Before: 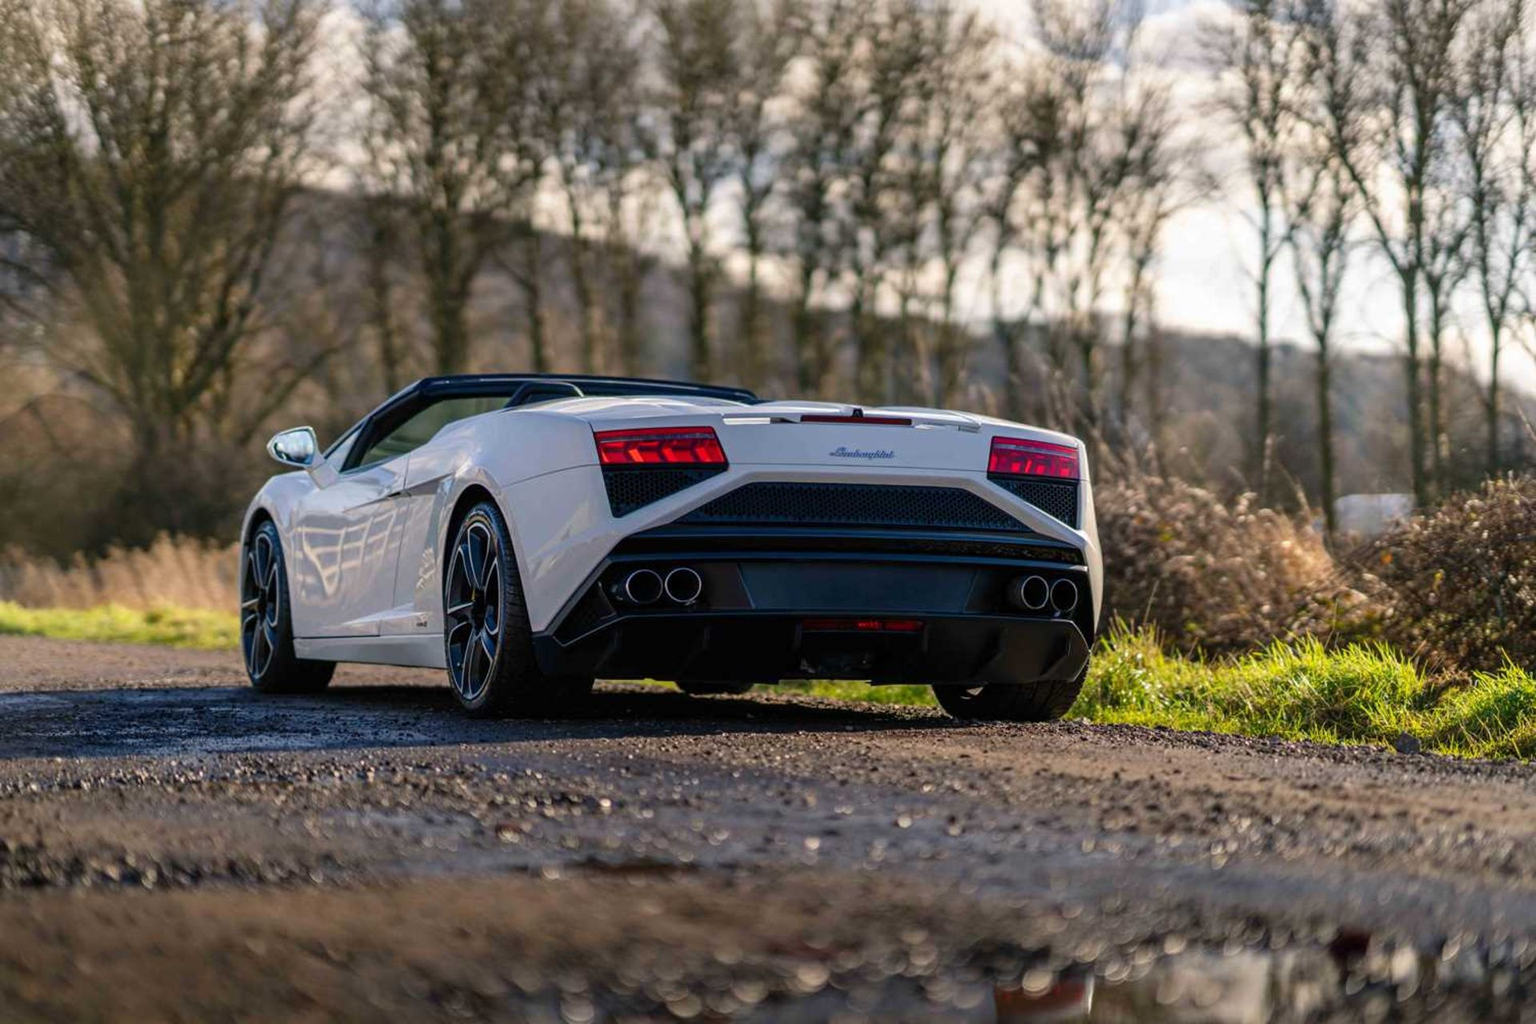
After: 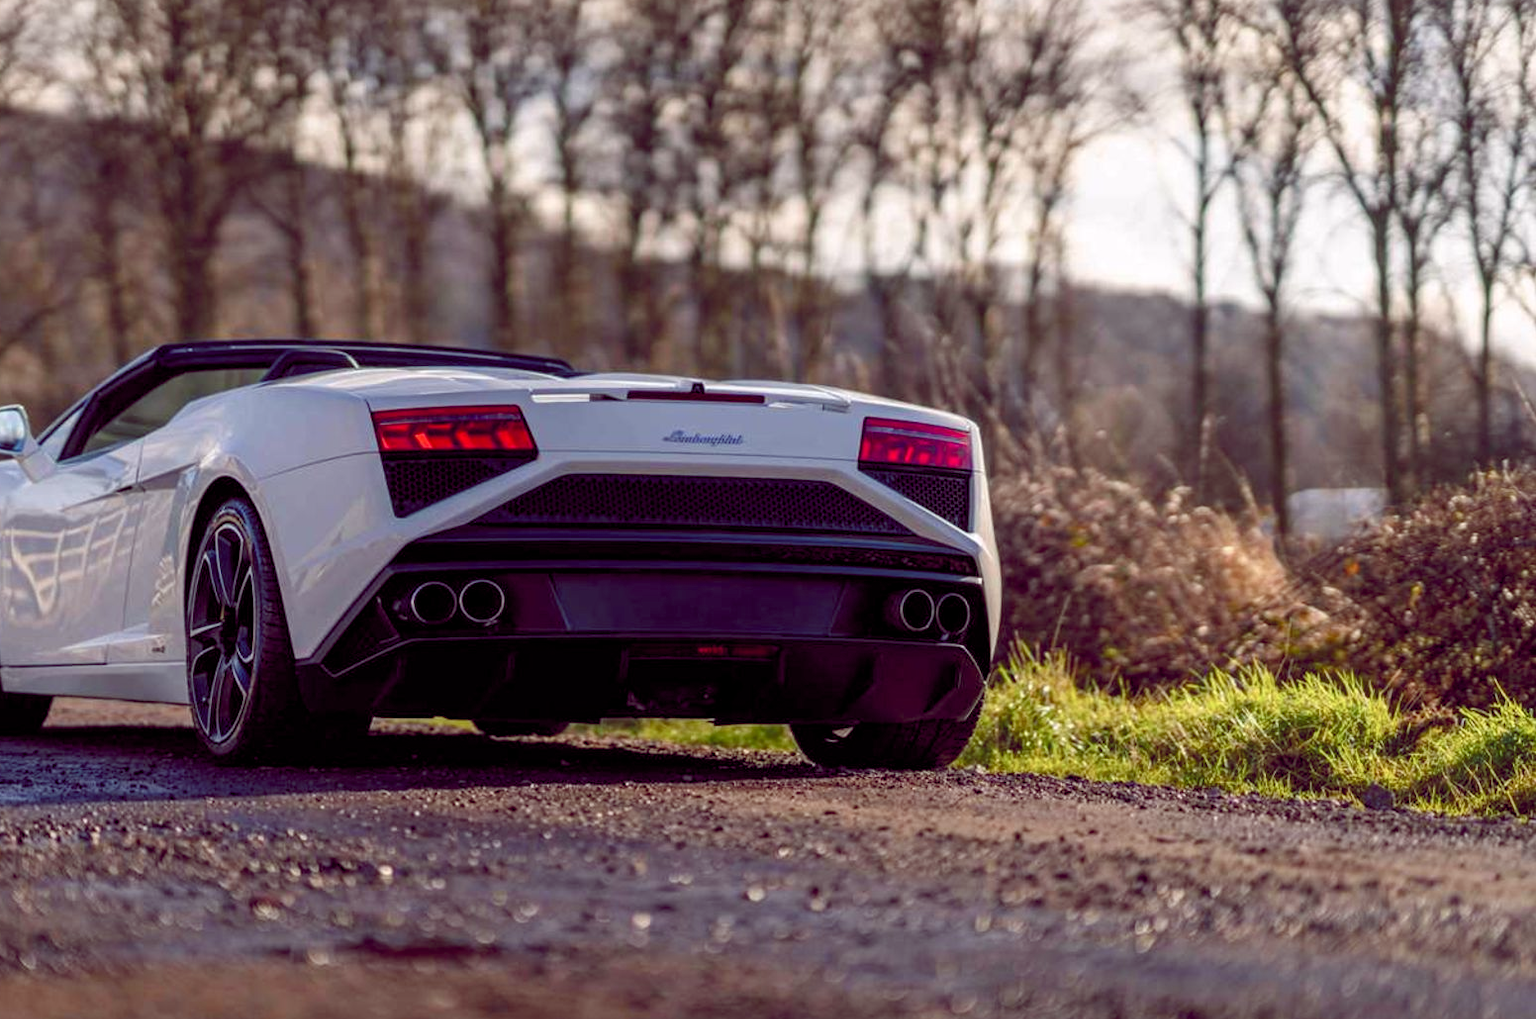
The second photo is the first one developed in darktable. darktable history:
crop: left 19.129%, top 9.718%, right 0%, bottom 9.75%
color balance rgb: global offset › chroma 0.283%, global offset › hue 319.89°, perceptual saturation grading › global saturation 20%, perceptual saturation grading › highlights -25.029%, perceptual saturation grading › shadows 24.253%, global vibrance -24.659%
